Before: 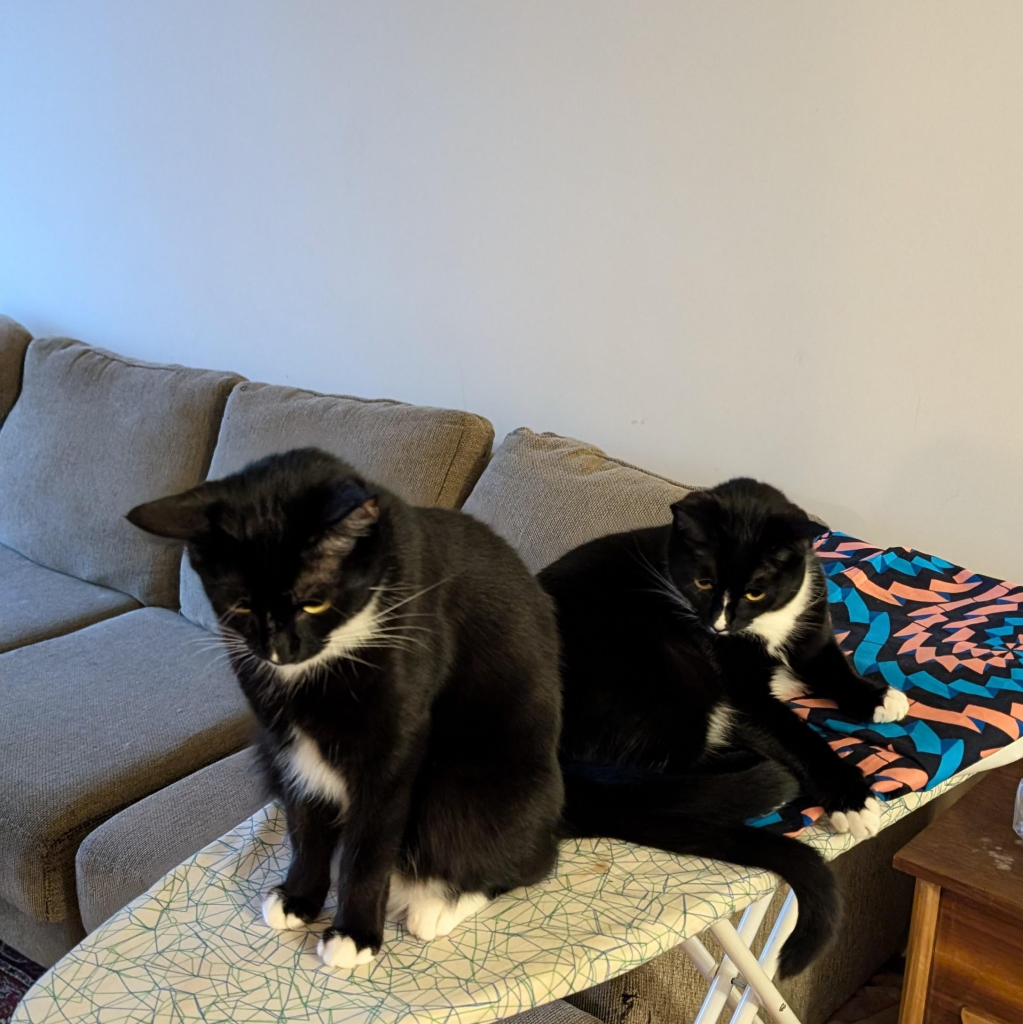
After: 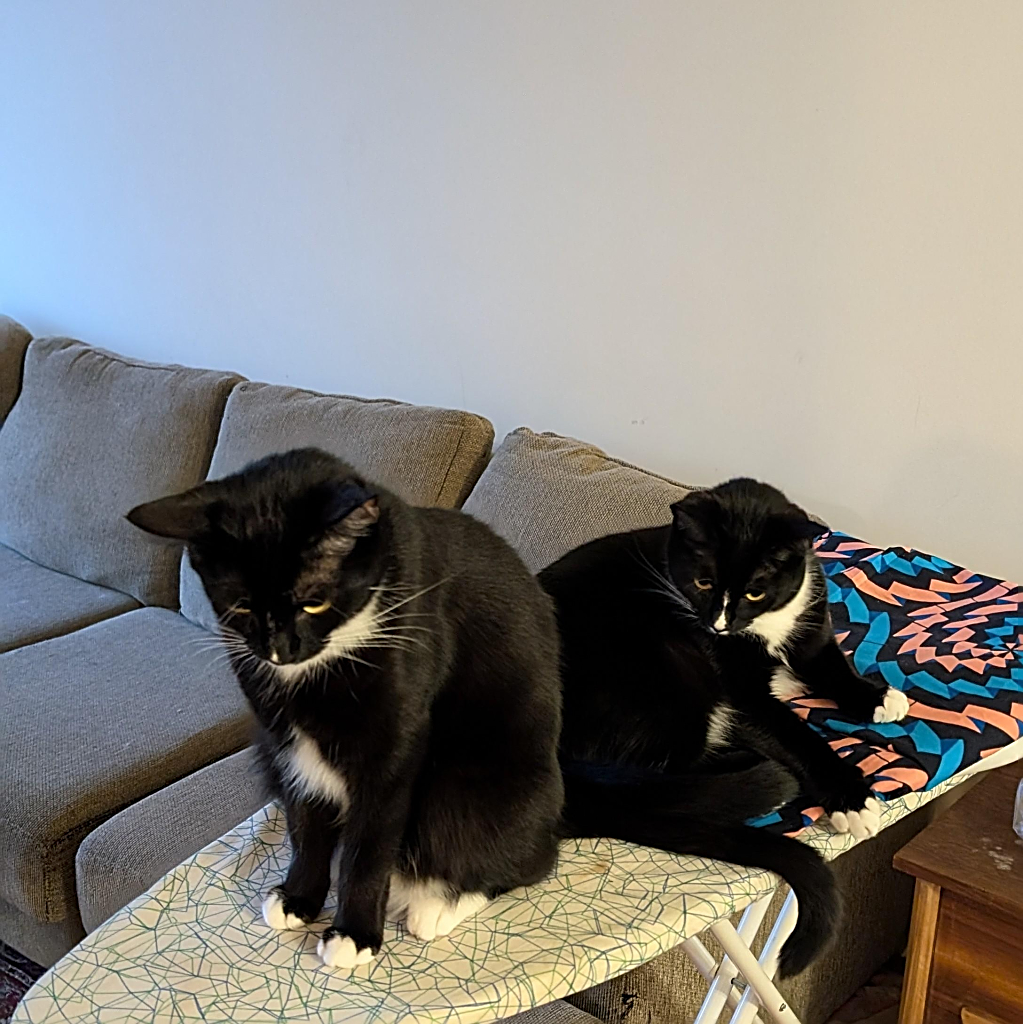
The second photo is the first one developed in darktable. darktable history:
sharpen: amount 0.738
